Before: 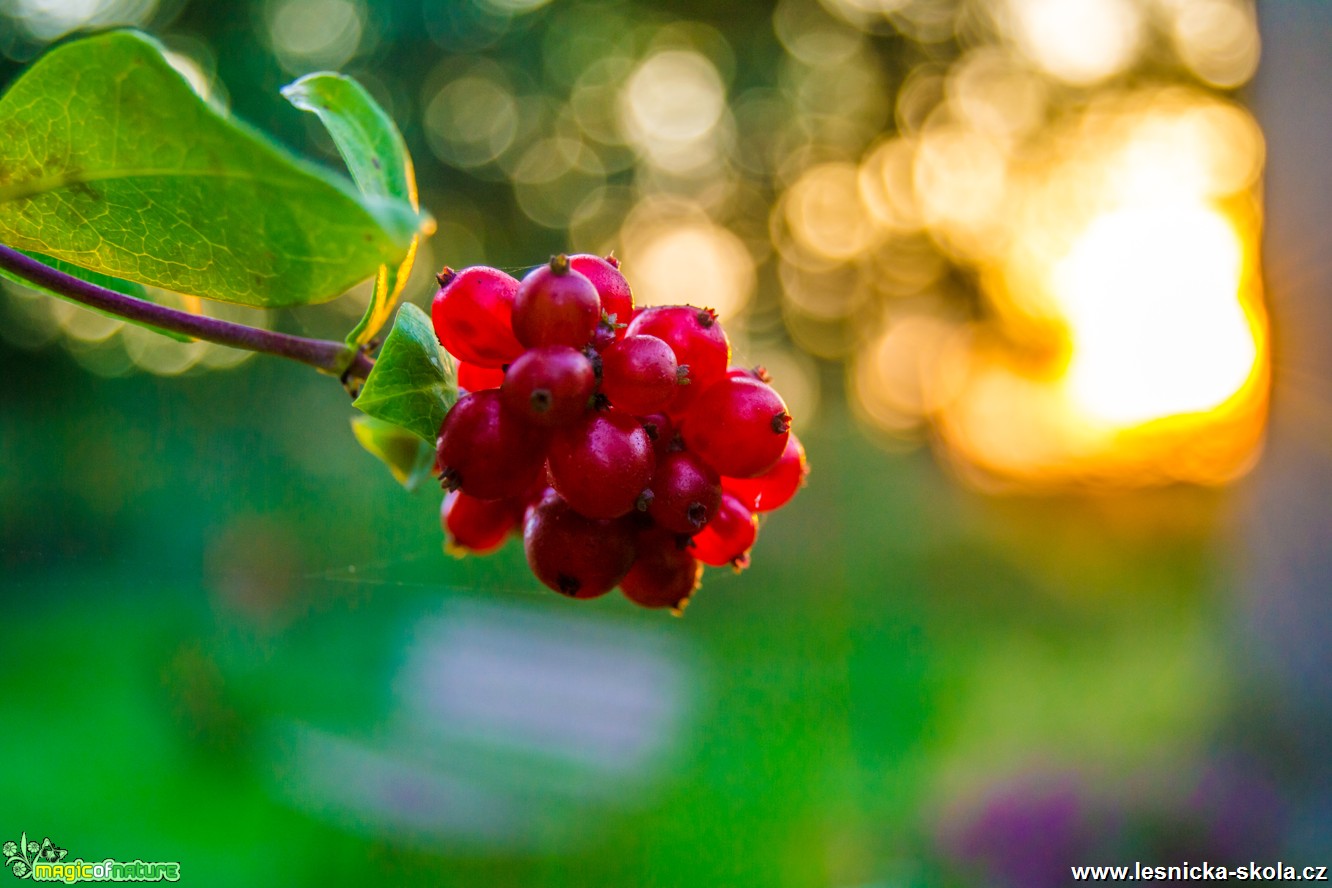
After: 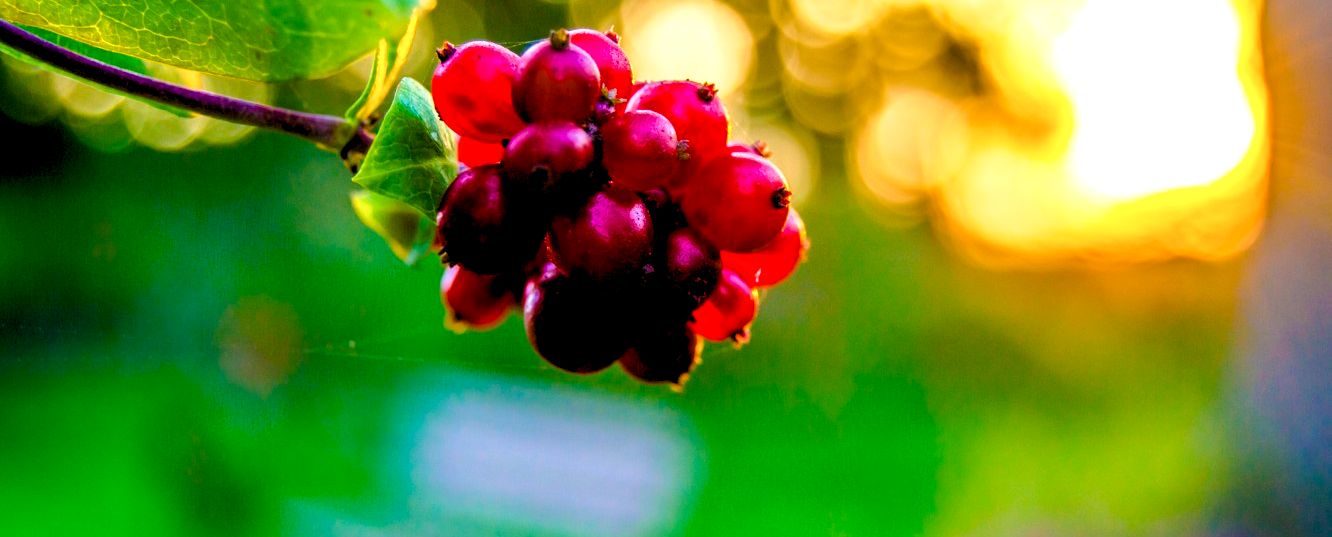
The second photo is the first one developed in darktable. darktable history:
crop and rotate: top 25.433%, bottom 14%
base curve: curves: ch0 [(0.017, 0) (0.425, 0.441) (0.844, 0.933) (1, 1)]
exposure: exposure 0.201 EV, compensate highlight preservation false
color balance rgb: perceptual saturation grading › global saturation 25.723%, perceptual saturation grading › highlights -50.092%, perceptual saturation grading › shadows 30.846%, perceptual brilliance grading › highlights 6.296%, perceptual brilliance grading › mid-tones 17.63%, perceptual brilliance grading › shadows -5.461%, global vibrance 44.997%
